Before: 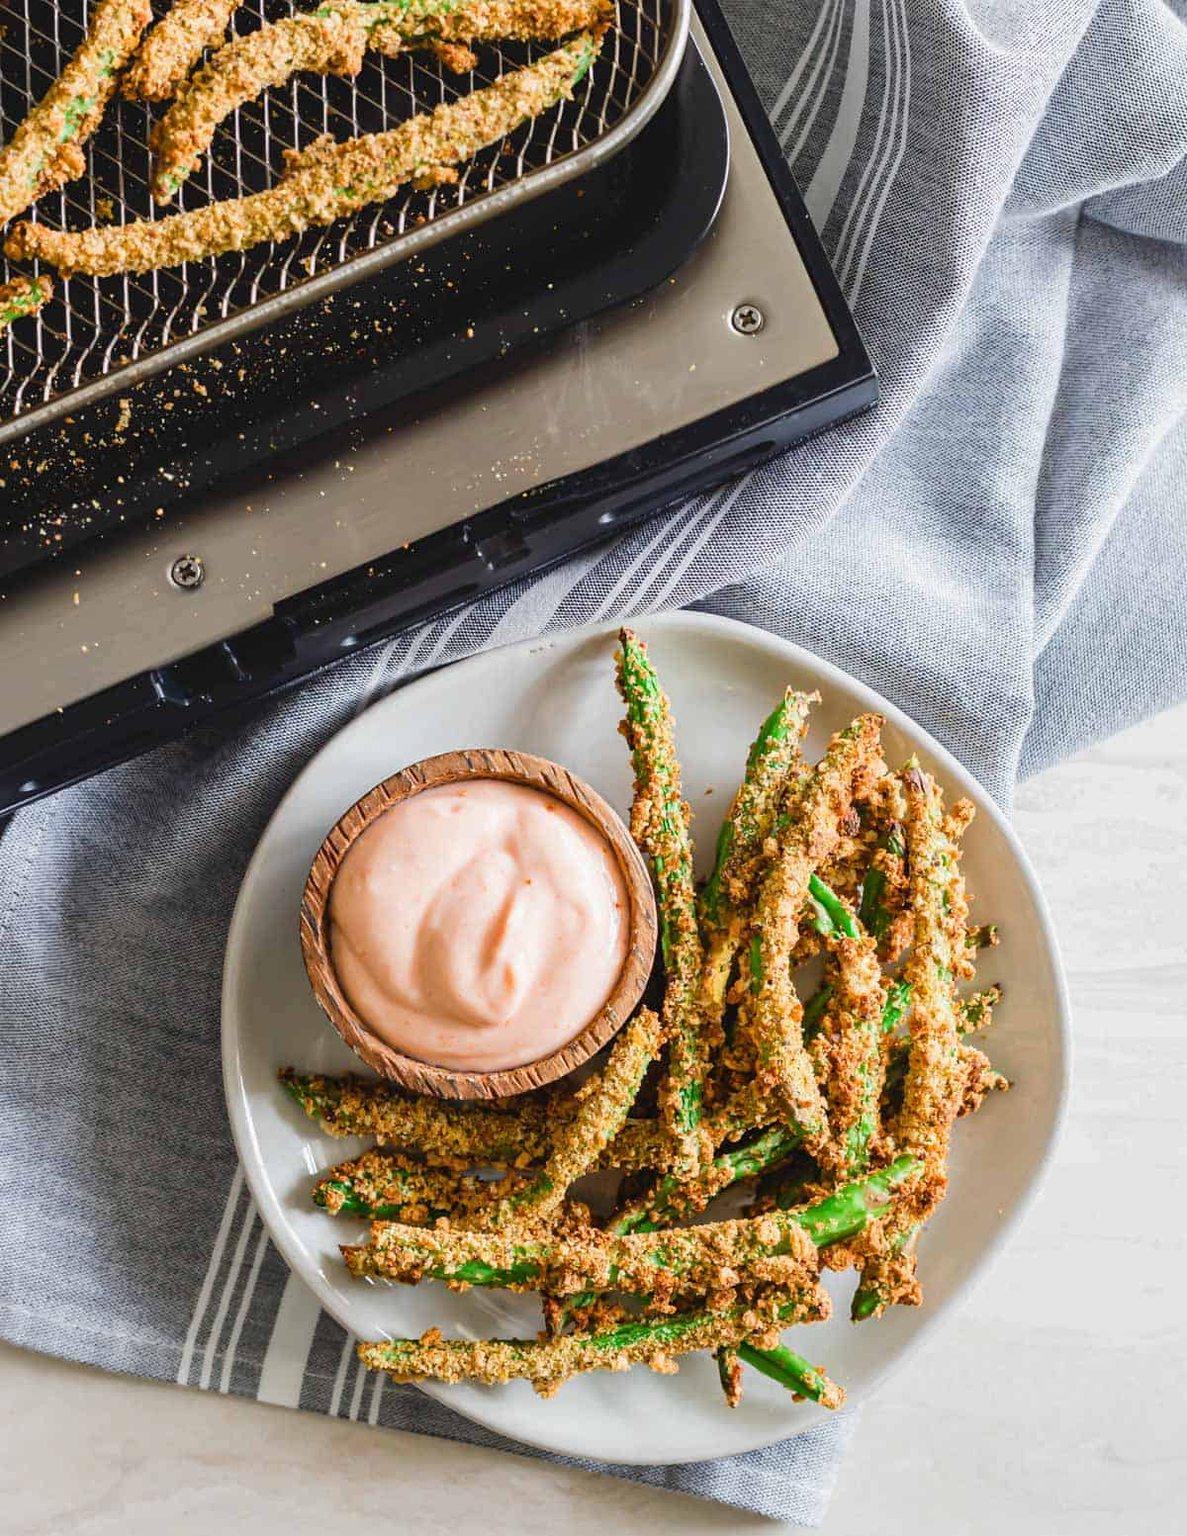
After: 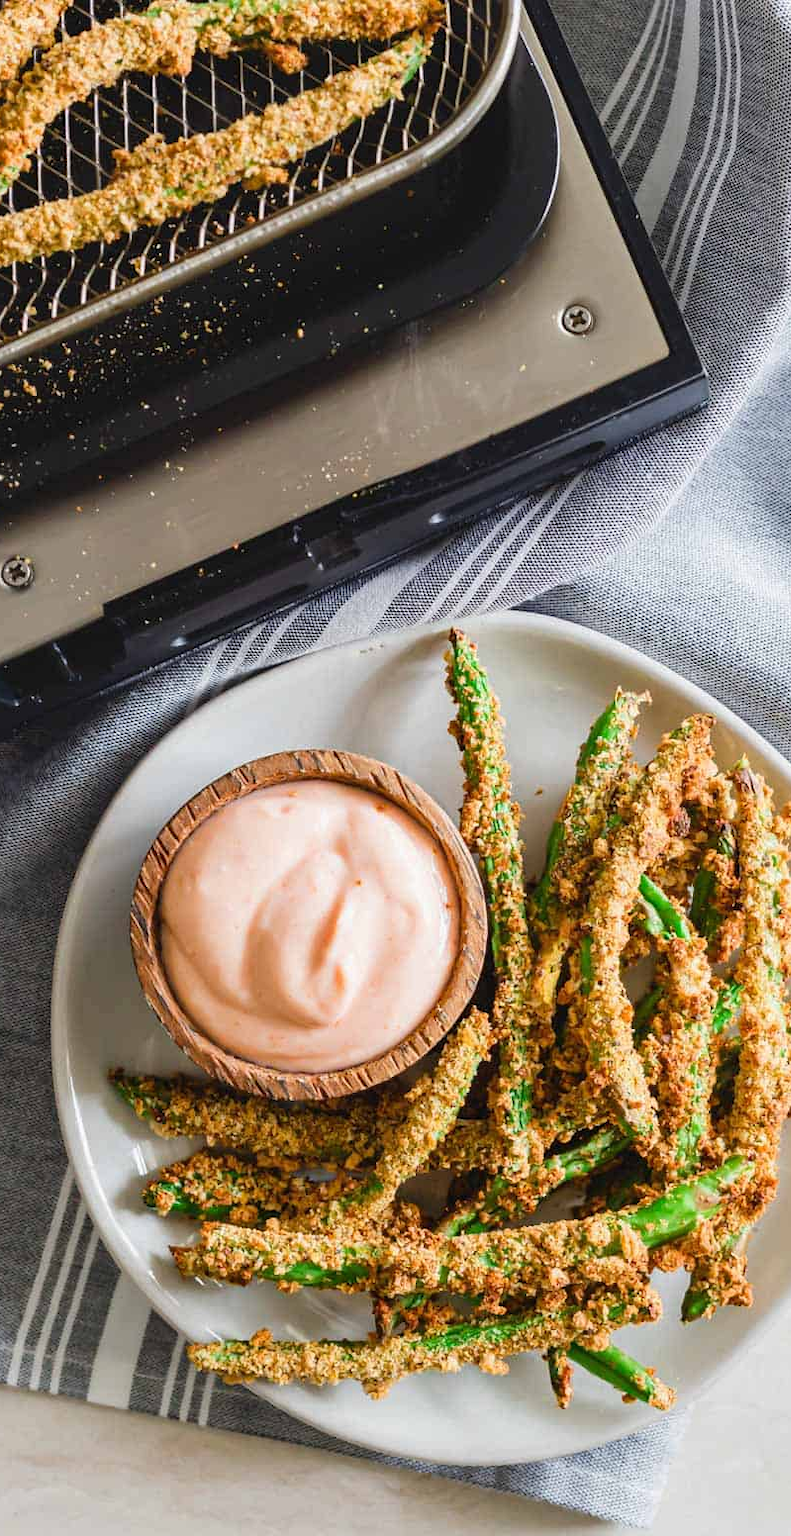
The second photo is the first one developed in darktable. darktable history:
crop and rotate: left 14.35%, right 18.93%
